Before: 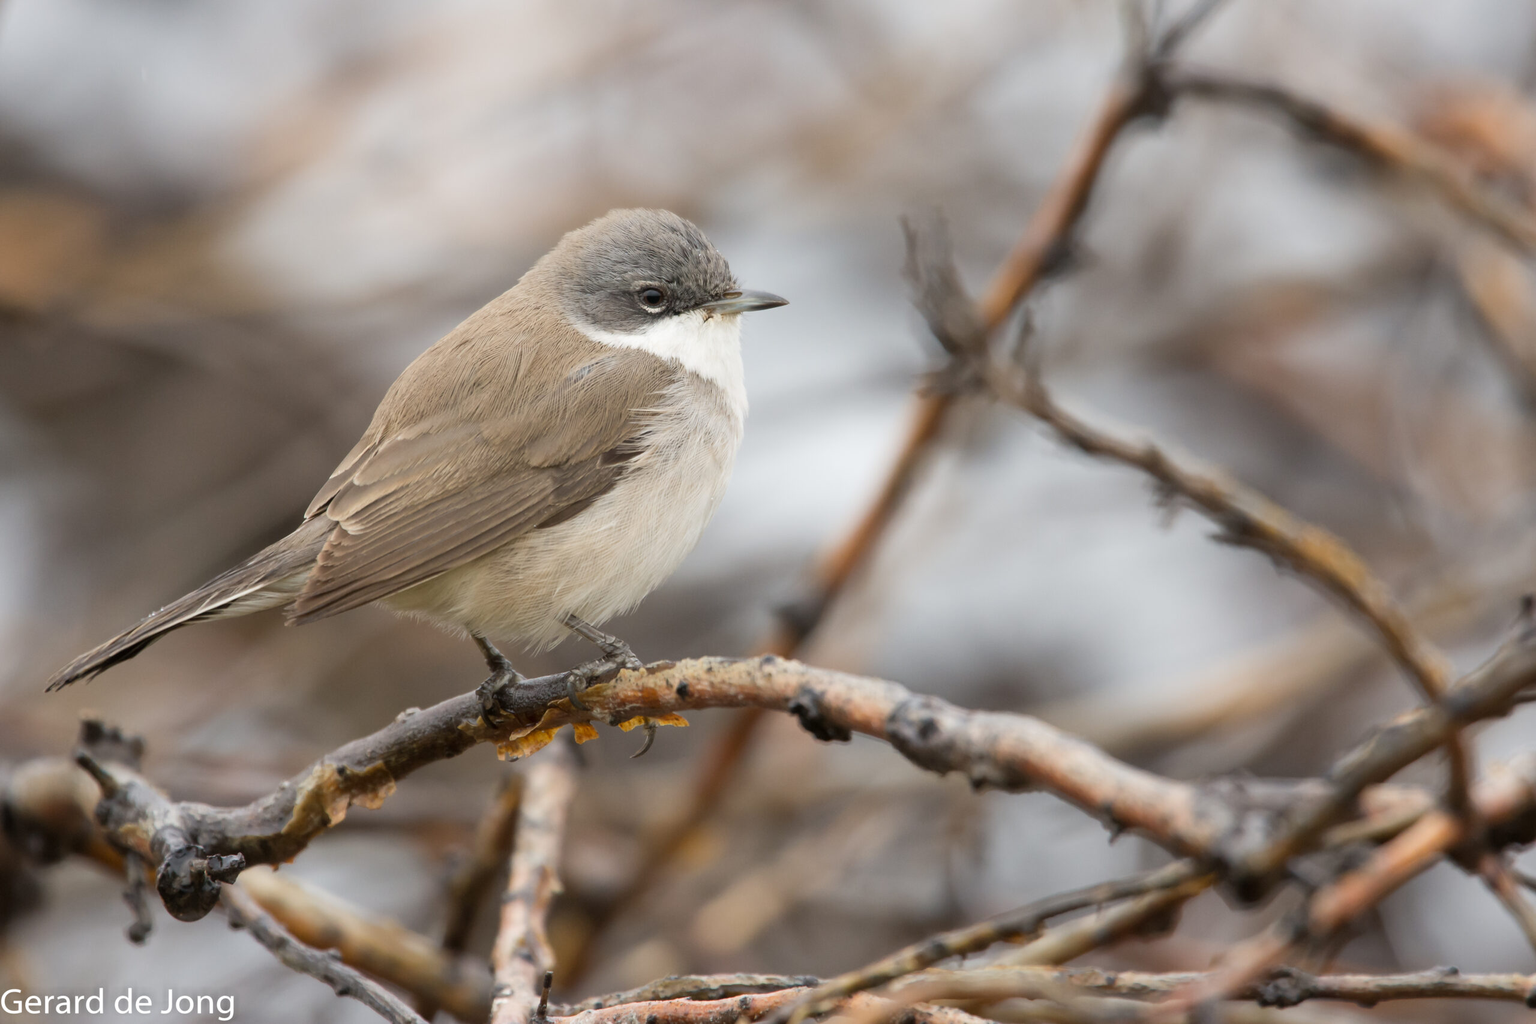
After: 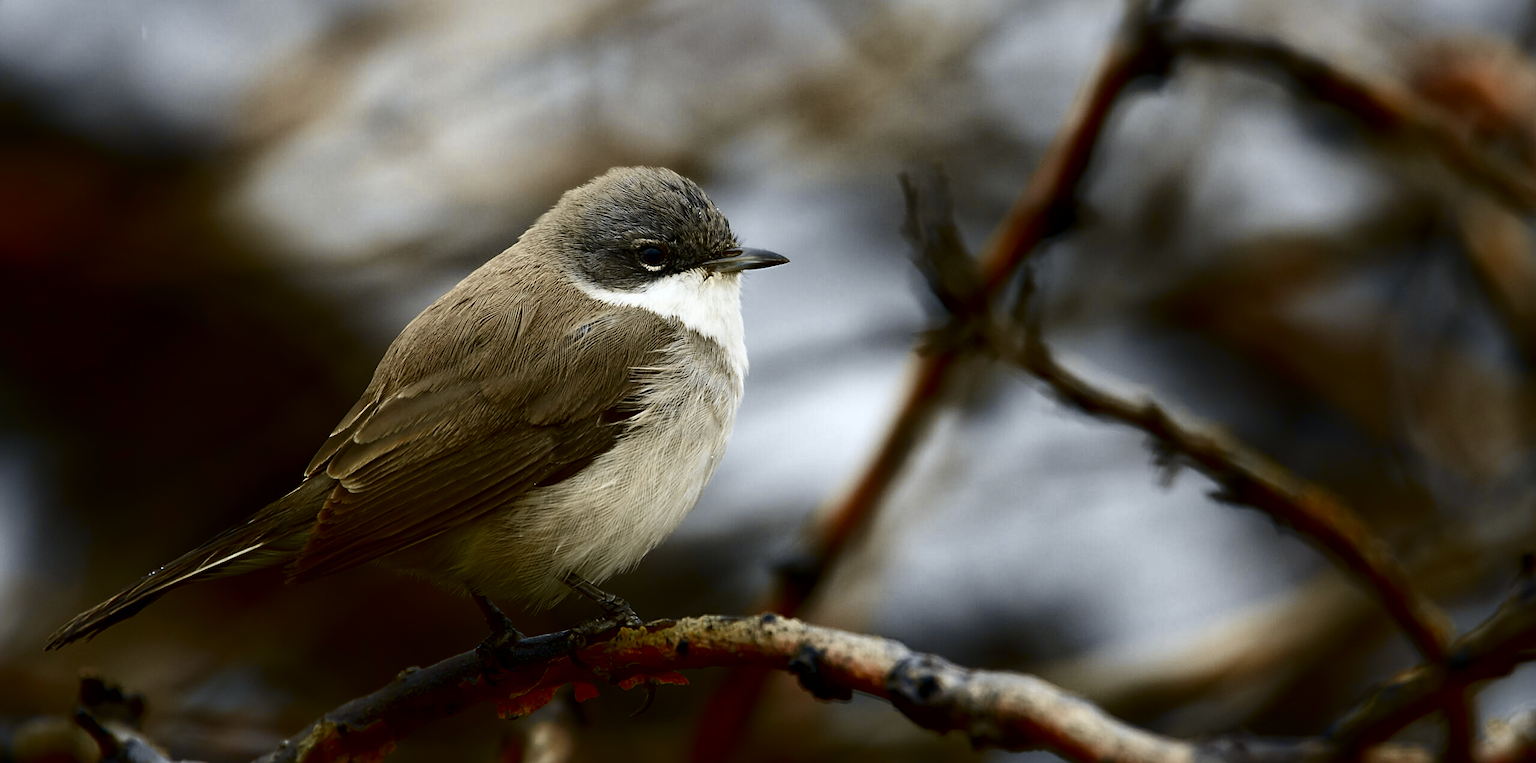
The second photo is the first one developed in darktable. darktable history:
sharpen: on, module defaults
color zones: curves: ch1 [(0.25, 0.61) (0.75, 0.248)]
contrast brightness saturation: brightness -0.508
local contrast: mode bilateral grid, contrast 25, coarseness 60, detail 152%, midtone range 0.2
crop: top 4.128%, bottom 21.311%
tone curve: curves: ch0 [(0, 0.039) (0.104, 0.103) (0.273, 0.267) (0.448, 0.487) (0.704, 0.761) (0.886, 0.922) (0.994, 0.971)]; ch1 [(0, 0) (0.335, 0.298) (0.446, 0.413) (0.485, 0.487) (0.515, 0.503) (0.566, 0.563) (0.641, 0.655) (1, 1)]; ch2 [(0, 0) (0.314, 0.301) (0.421, 0.411) (0.502, 0.494) (0.528, 0.54) (0.557, 0.559) (0.612, 0.605) (0.722, 0.686) (1, 1)], color space Lab, independent channels, preserve colors none
shadows and highlights: shadows -87.74, highlights -37.21, soften with gaussian
